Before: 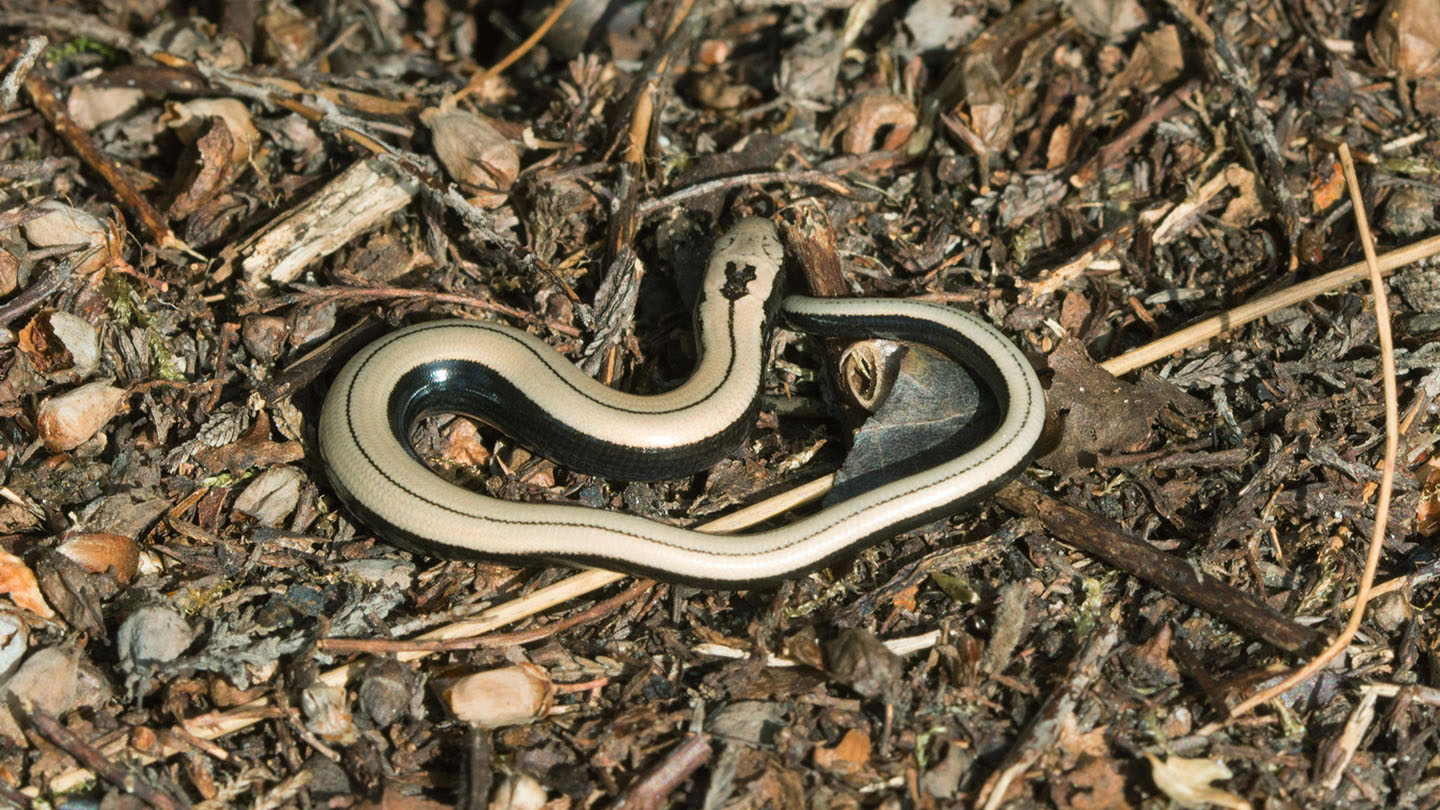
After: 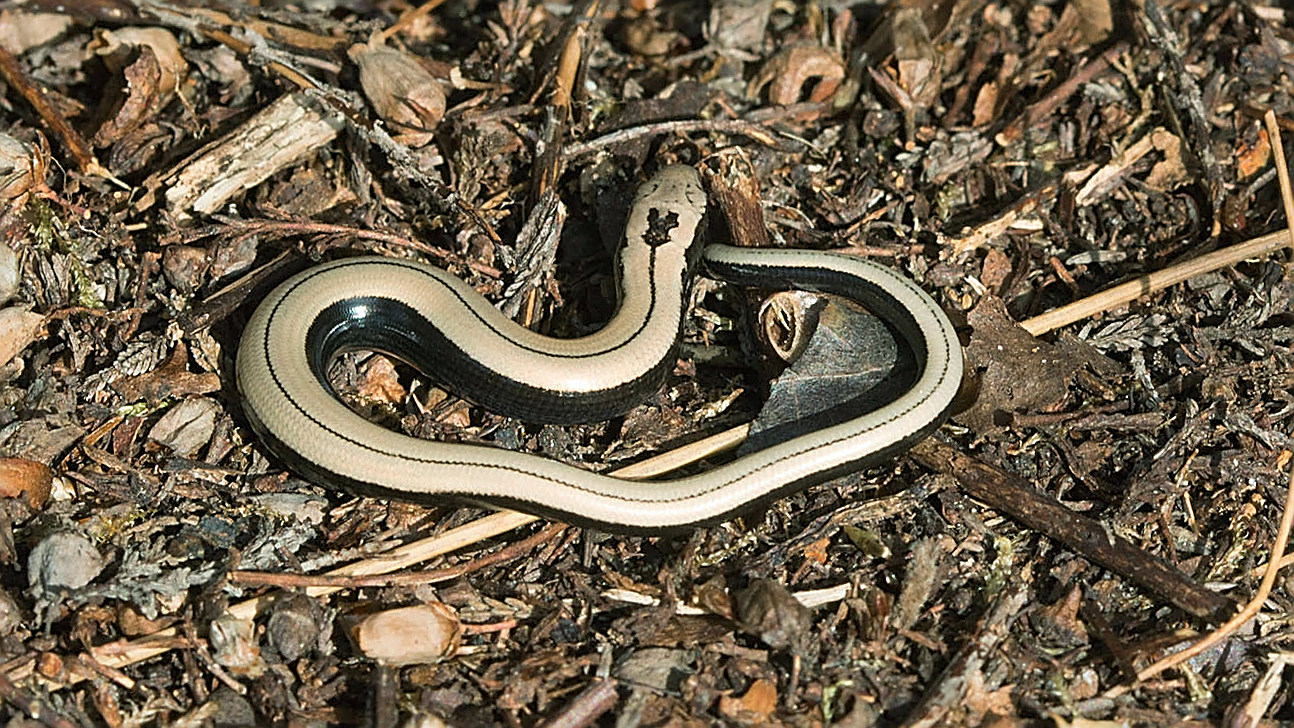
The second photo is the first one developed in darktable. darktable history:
crop and rotate: angle -1.96°, left 3.097%, top 4.154%, right 1.586%, bottom 0.529%
sharpen: radius 1.685, amount 1.294
